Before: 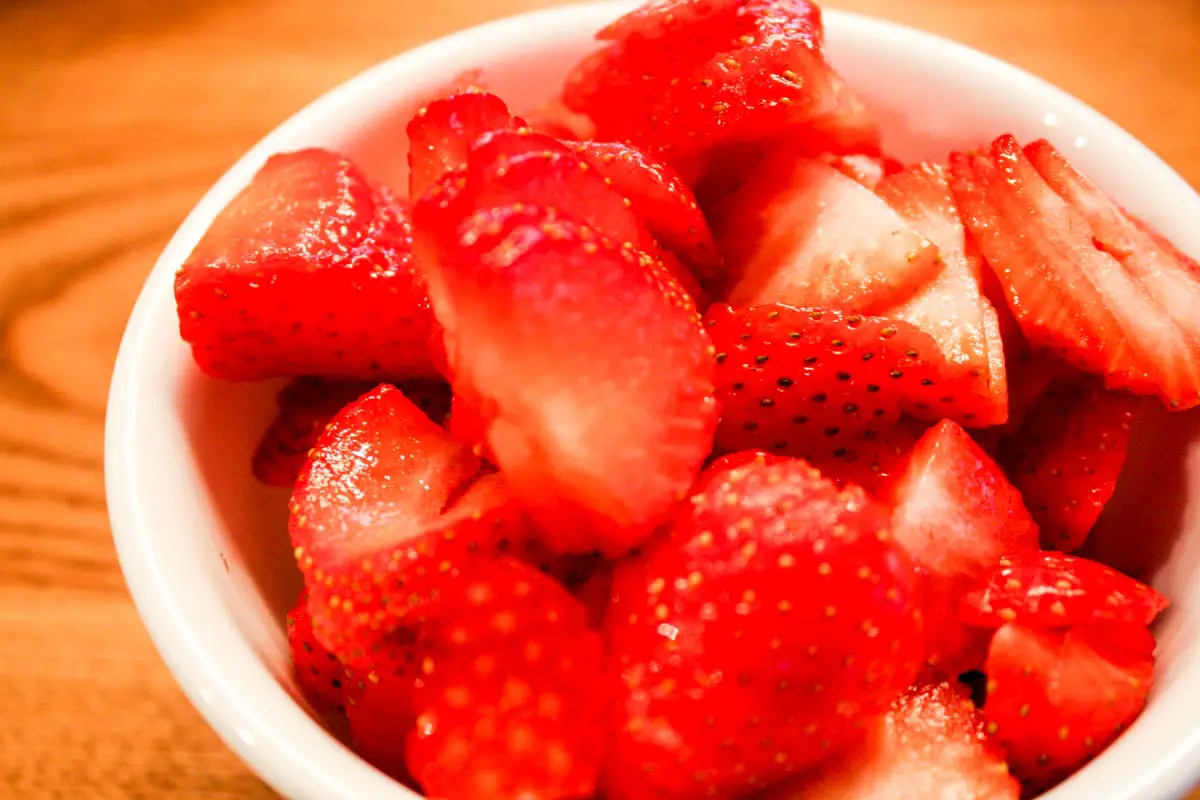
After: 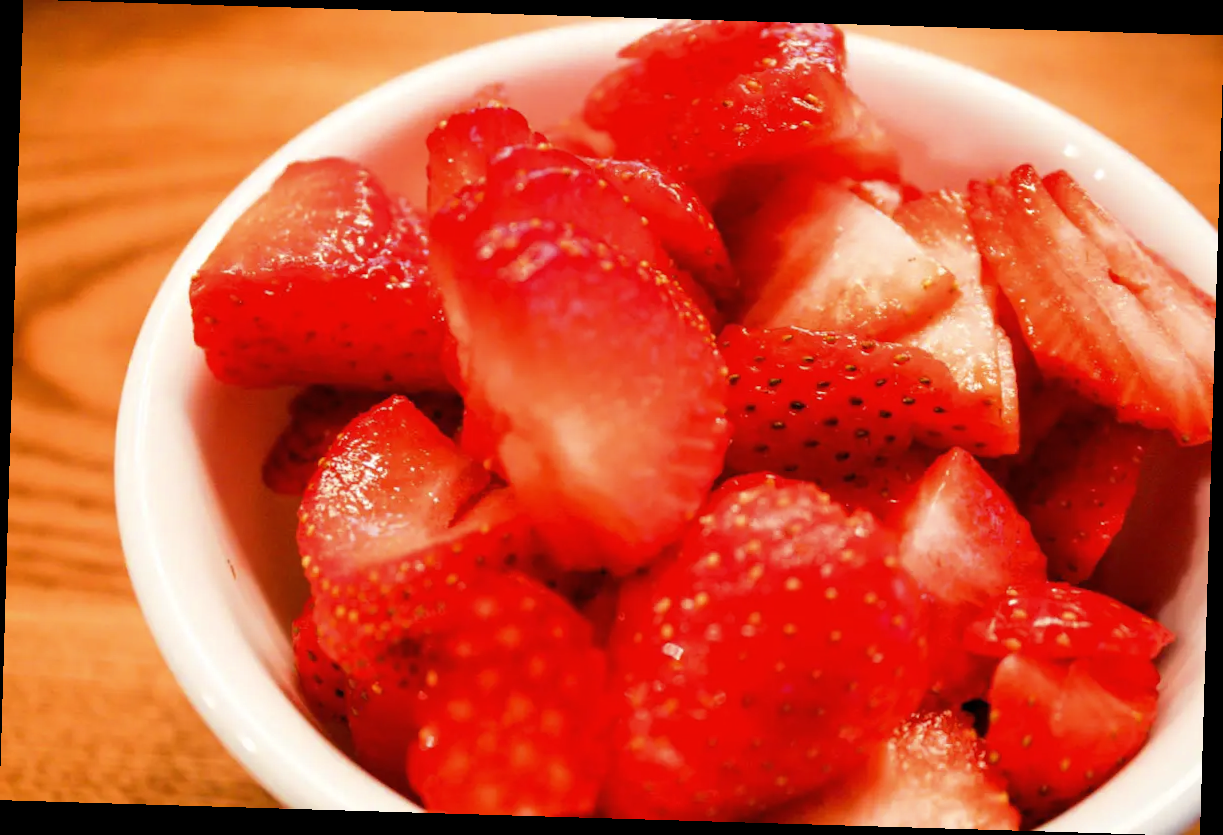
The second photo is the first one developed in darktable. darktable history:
rotate and perspective: rotation 1.72°, automatic cropping off
color zones: curves: ch0 [(0.068, 0.464) (0.25, 0.5) (0.48, 0.508) (0.75, 0.536) (0.886, 0.476) (0.967, 0.456)]; ch1 [(0.066, 0.456) (0.25, 0.5) (0.616, 0.508) (0.746, 0.56) (0.934, 0.444)]
